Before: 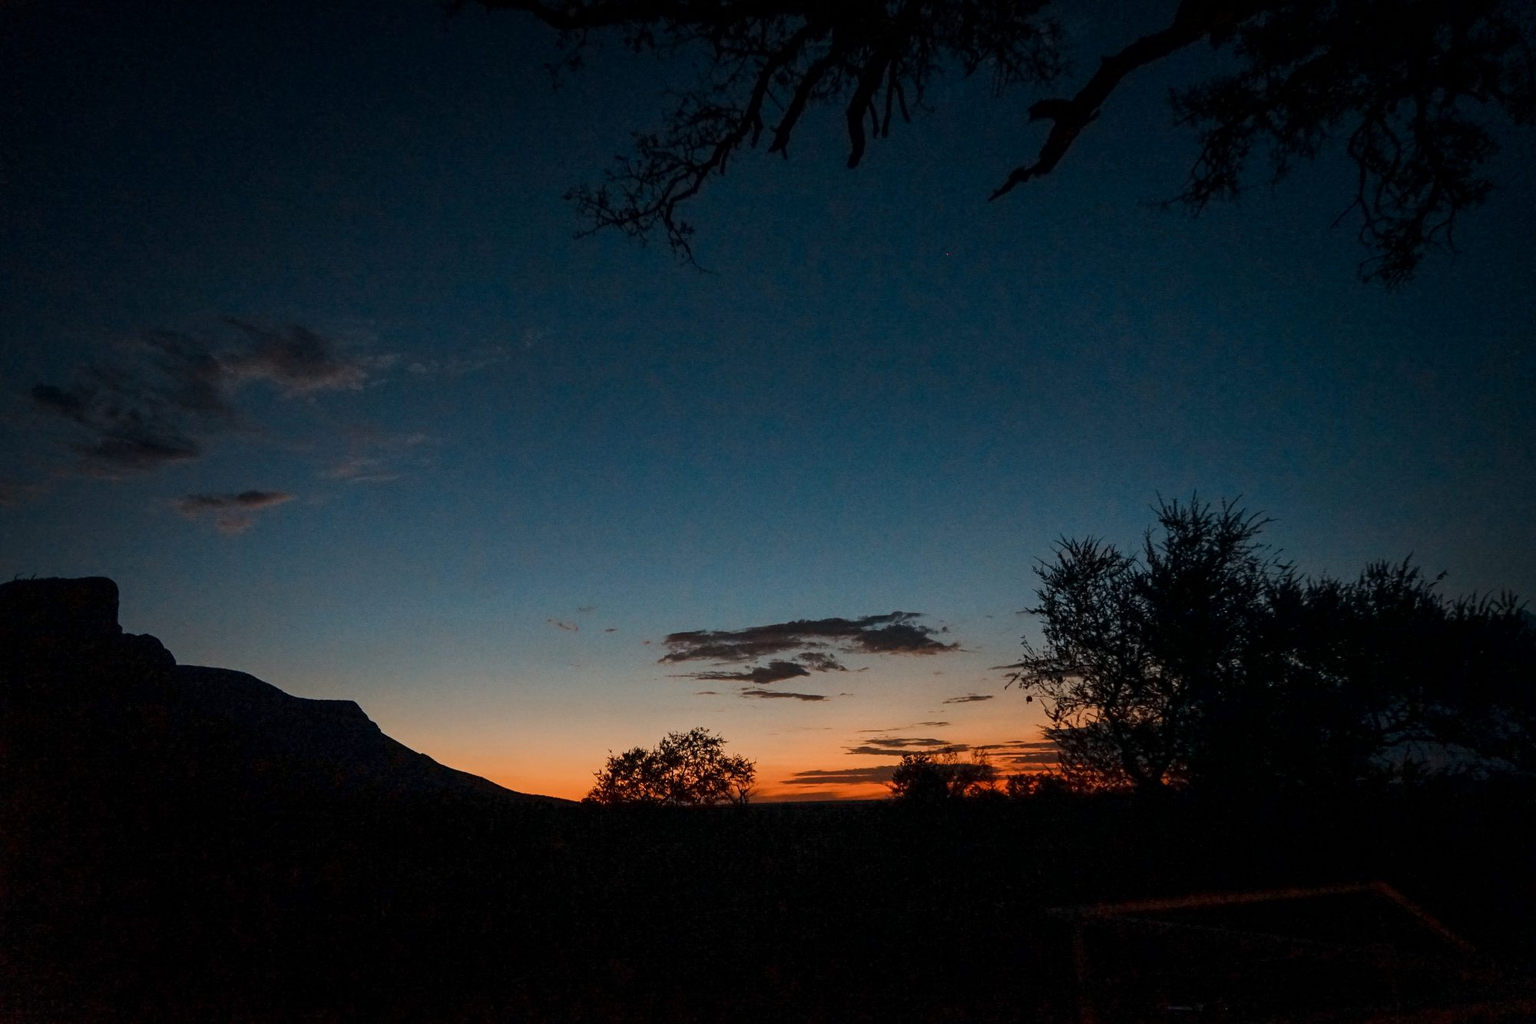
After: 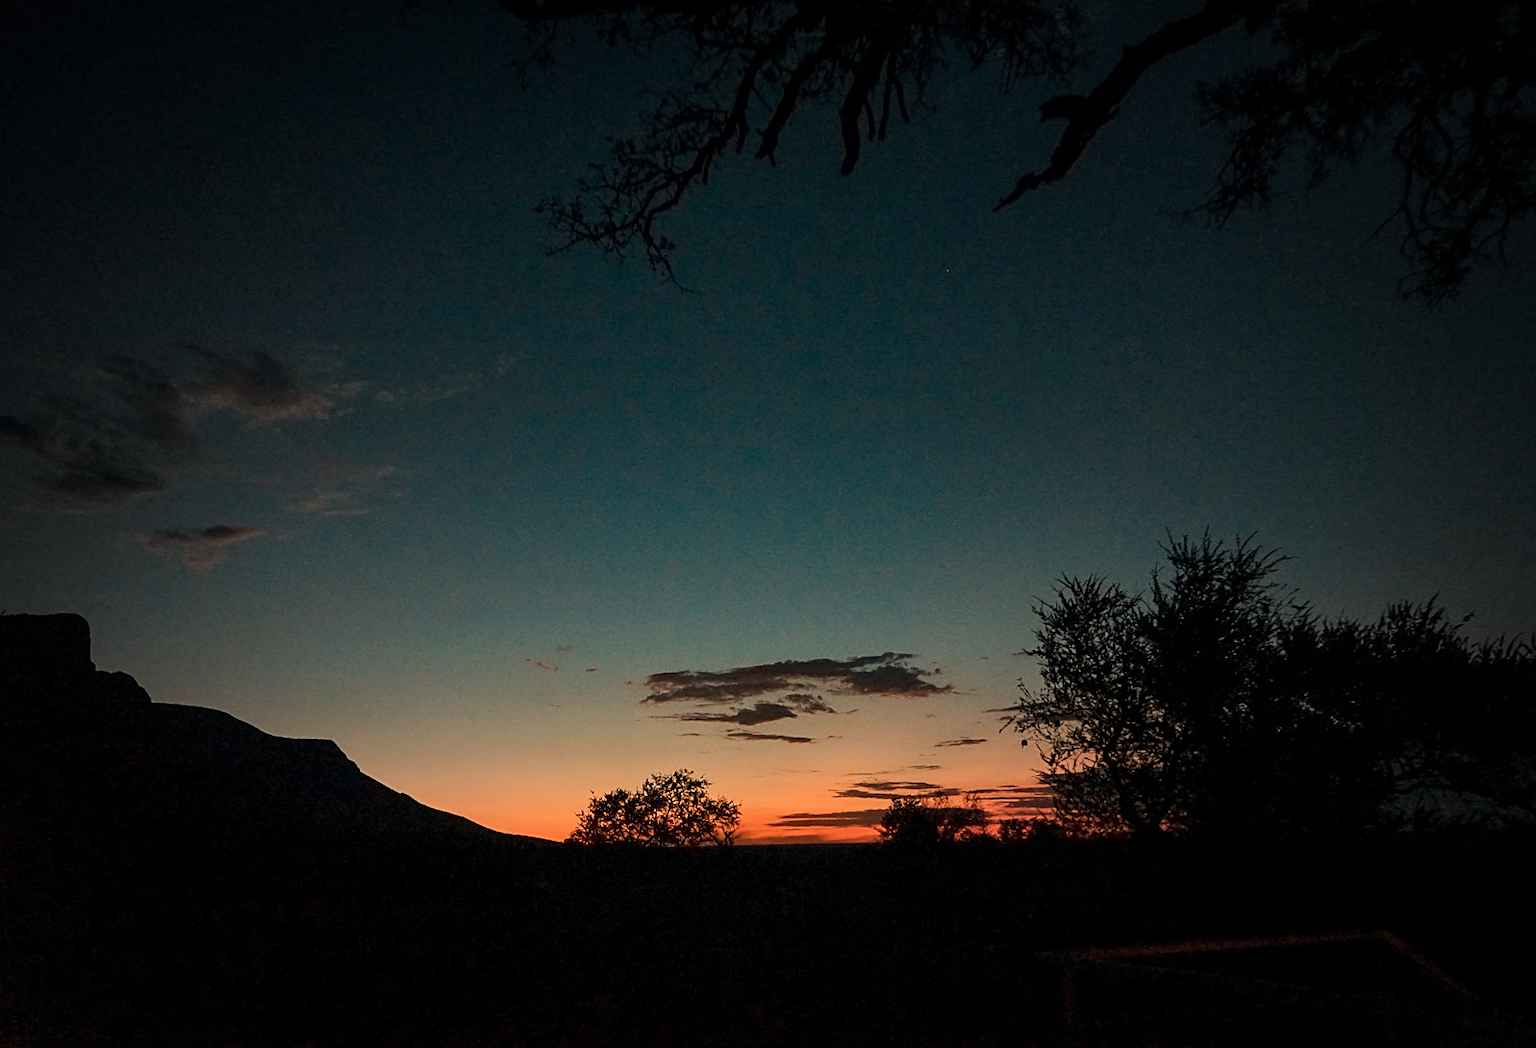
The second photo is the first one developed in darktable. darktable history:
white balance: red 1.138, green 0.996, blue 0.812
vignetting: fall-off start 18.21%, fall-off radius 137.95%, brightness -0.207, center (-0.078, 0.066), width/height ratio 0.62, shape 0.59
sharpen: on, module defaults
rotate and perspective: rotation 0.074°, lens shift (vertical) 0.096, lens shift (horizontal) -0.041, crop left 0.043, crop right 0.952, crop top 0.024, crop bottom 0.979
